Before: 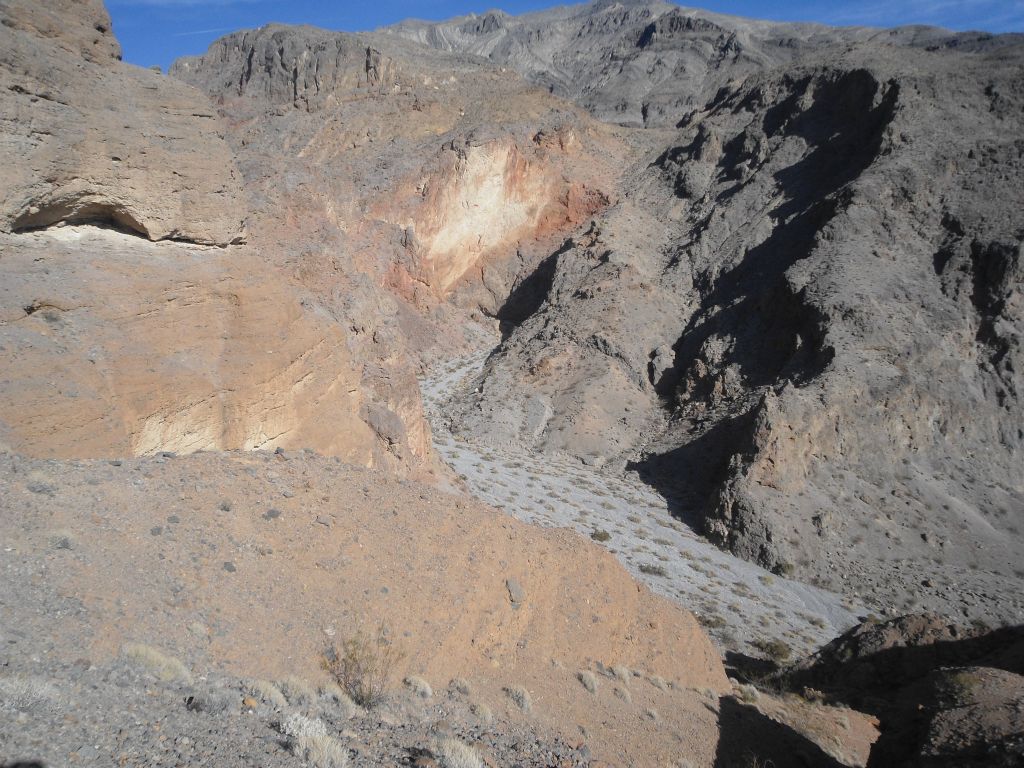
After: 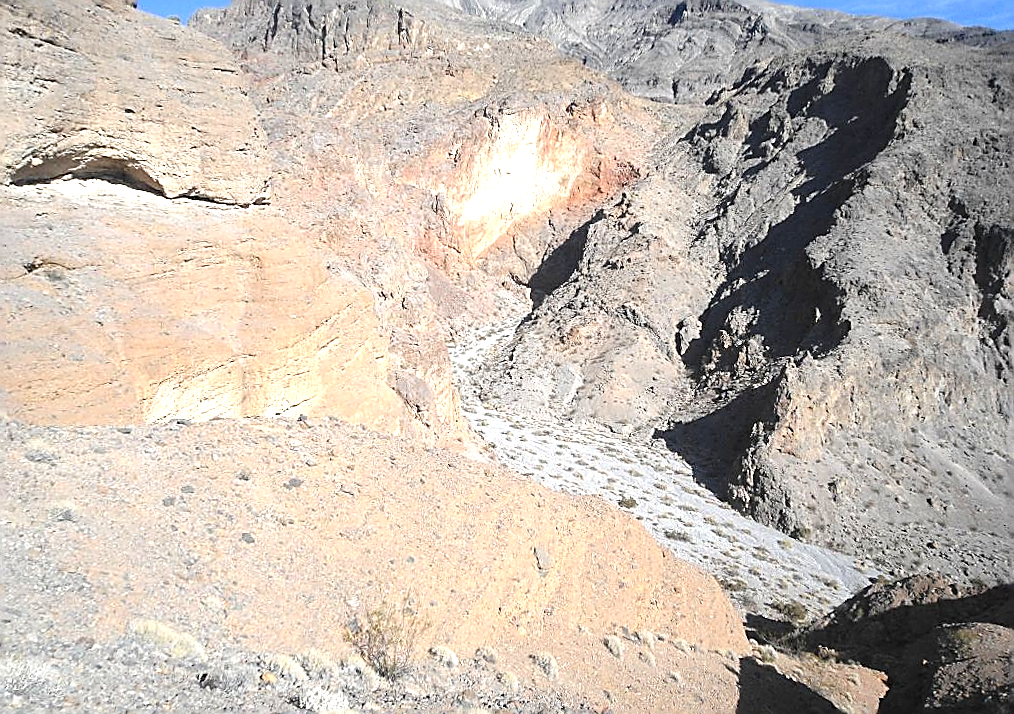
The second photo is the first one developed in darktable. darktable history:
sharpen: radius 1.685, amount 1.294
exposure: black level correction 0, exposure 1.1 EV, compensate highlight preservation false
rotate and perspective: rotation 0.679°, lens shift (horizontal) 0.136, crop left 0.009, crop right 0.991, crop top 0.078, crop bottom 0.95
